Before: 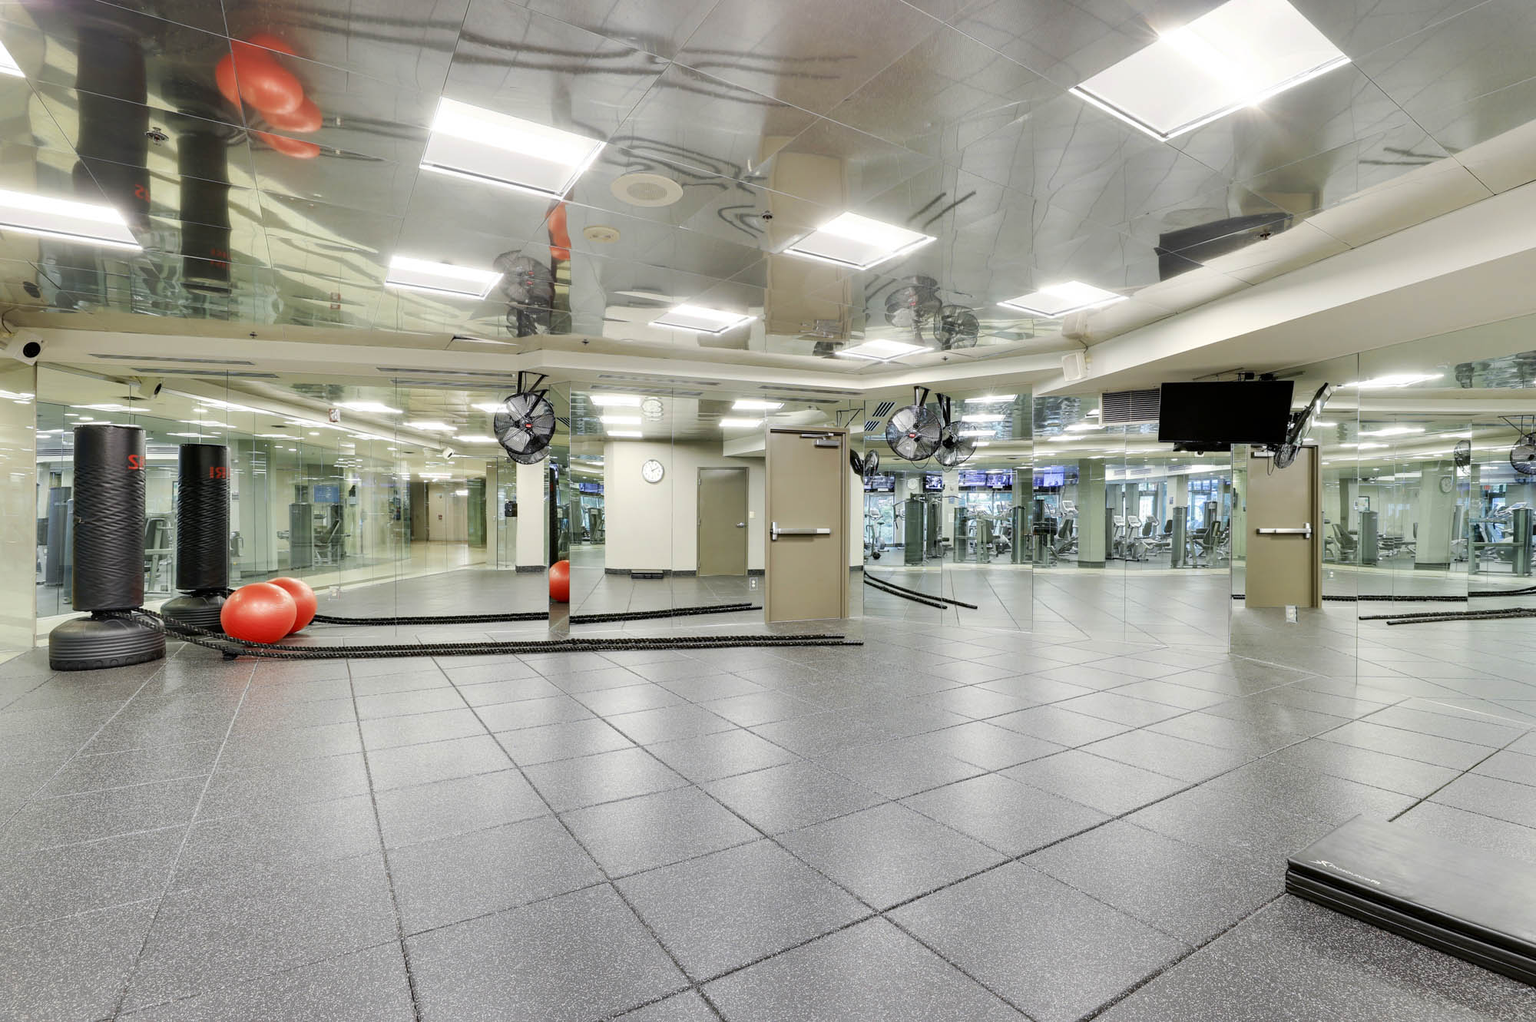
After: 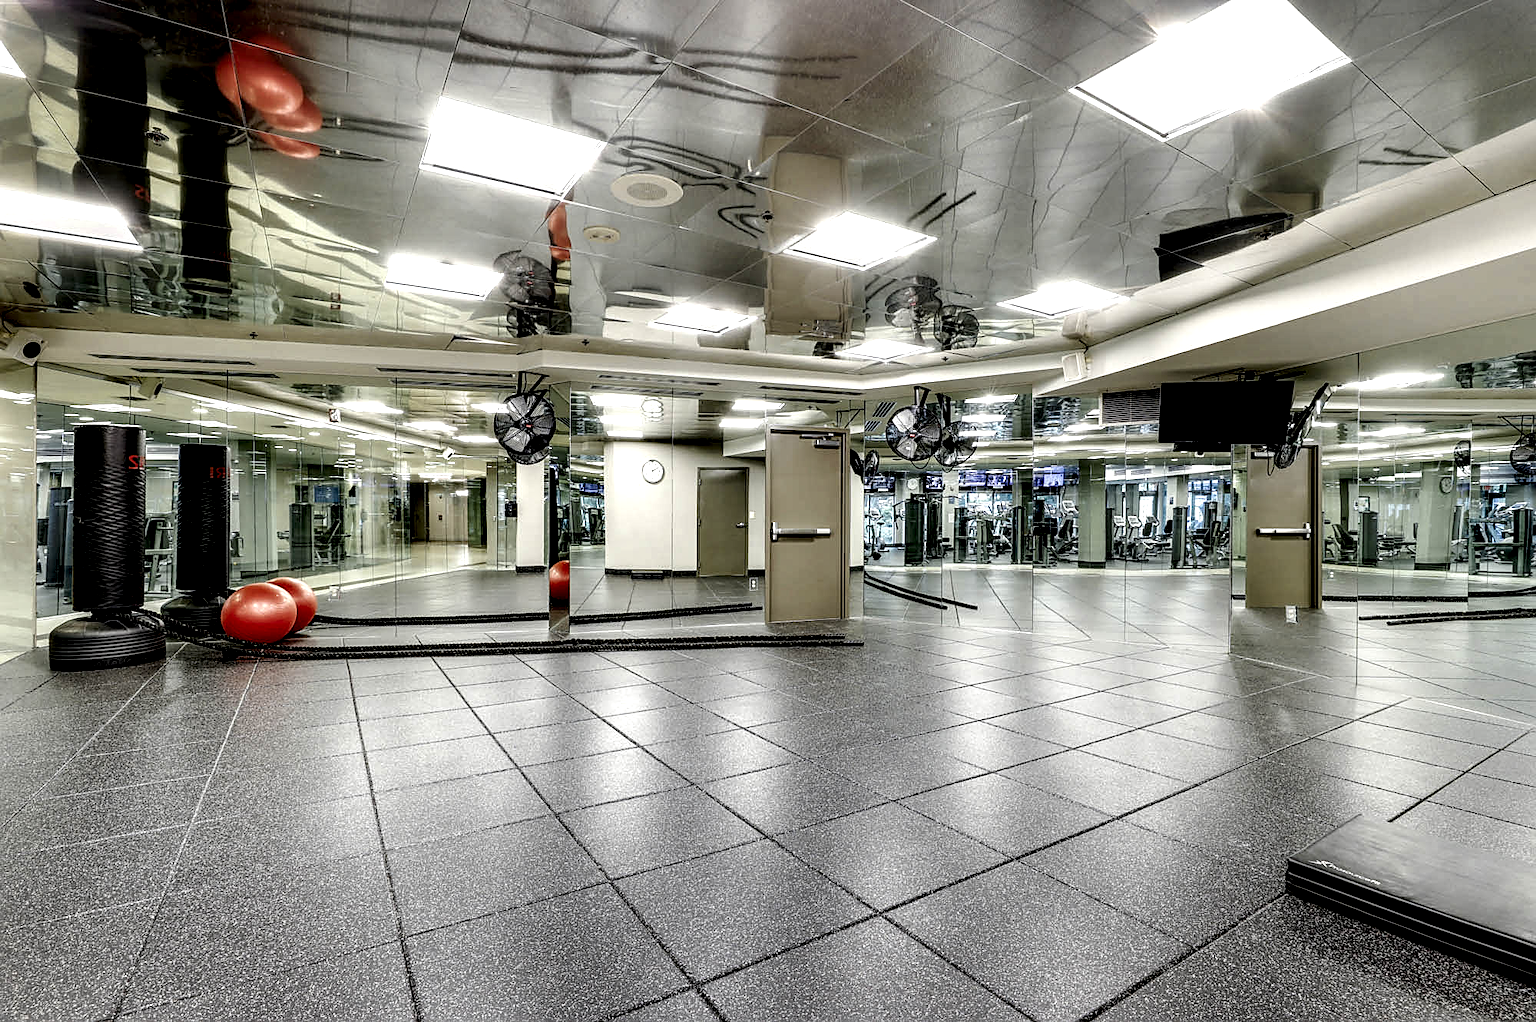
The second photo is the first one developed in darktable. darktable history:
local contrast: shadows 184%, detail 224%
sharpen: on, module defaults
color correction: highlights b* 0.063
exposure: black level correction 0.006, exposure -0.224 EV, compensate highlight preservation false
